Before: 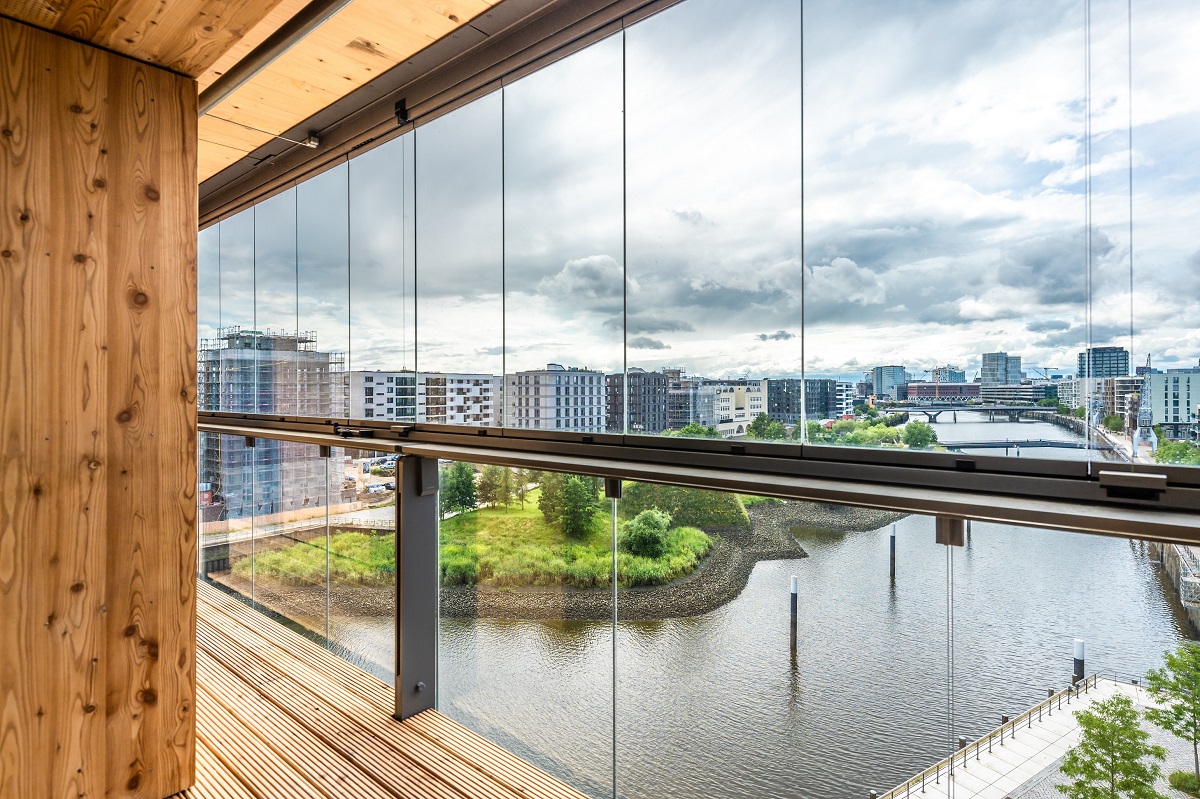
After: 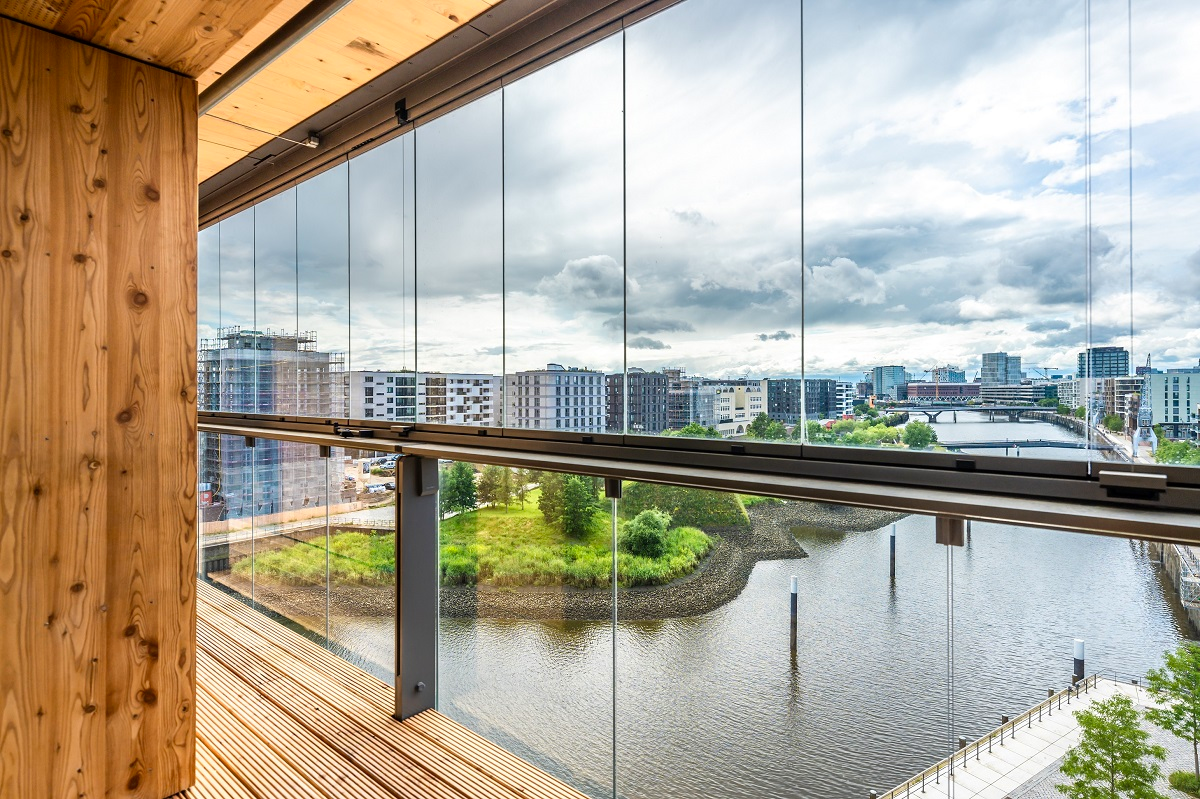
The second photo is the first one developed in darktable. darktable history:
contrast brightness saturation: saturation 0.133
